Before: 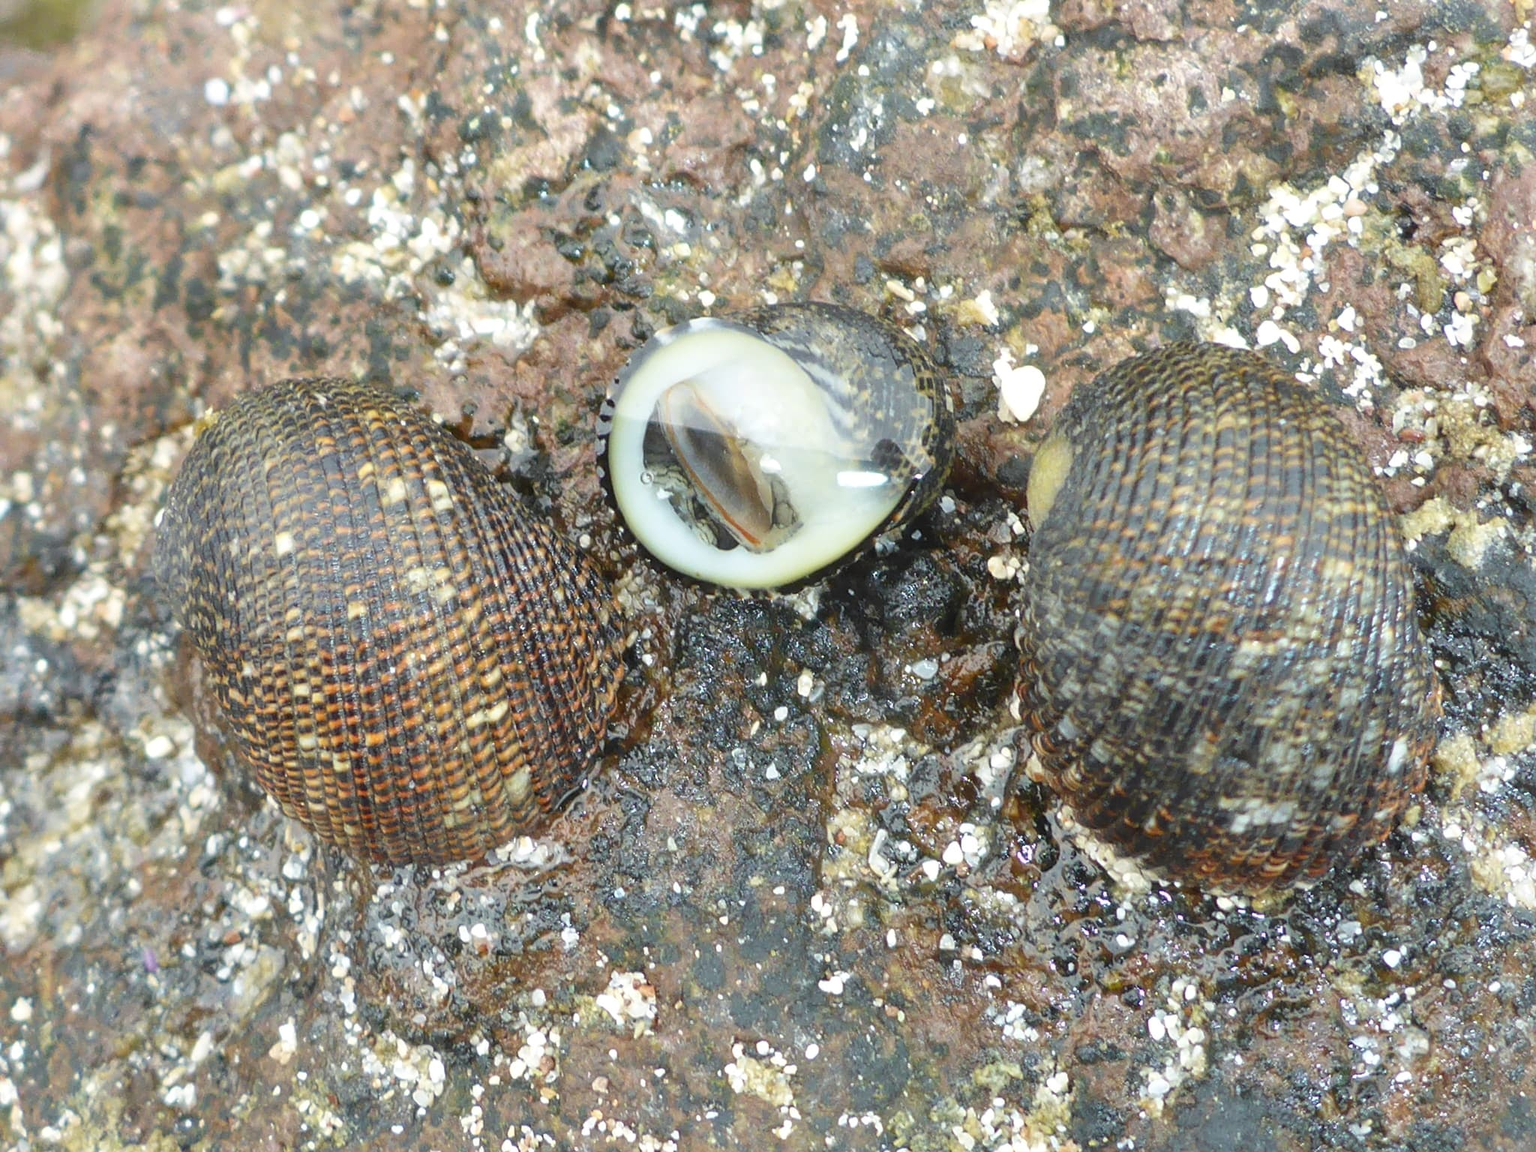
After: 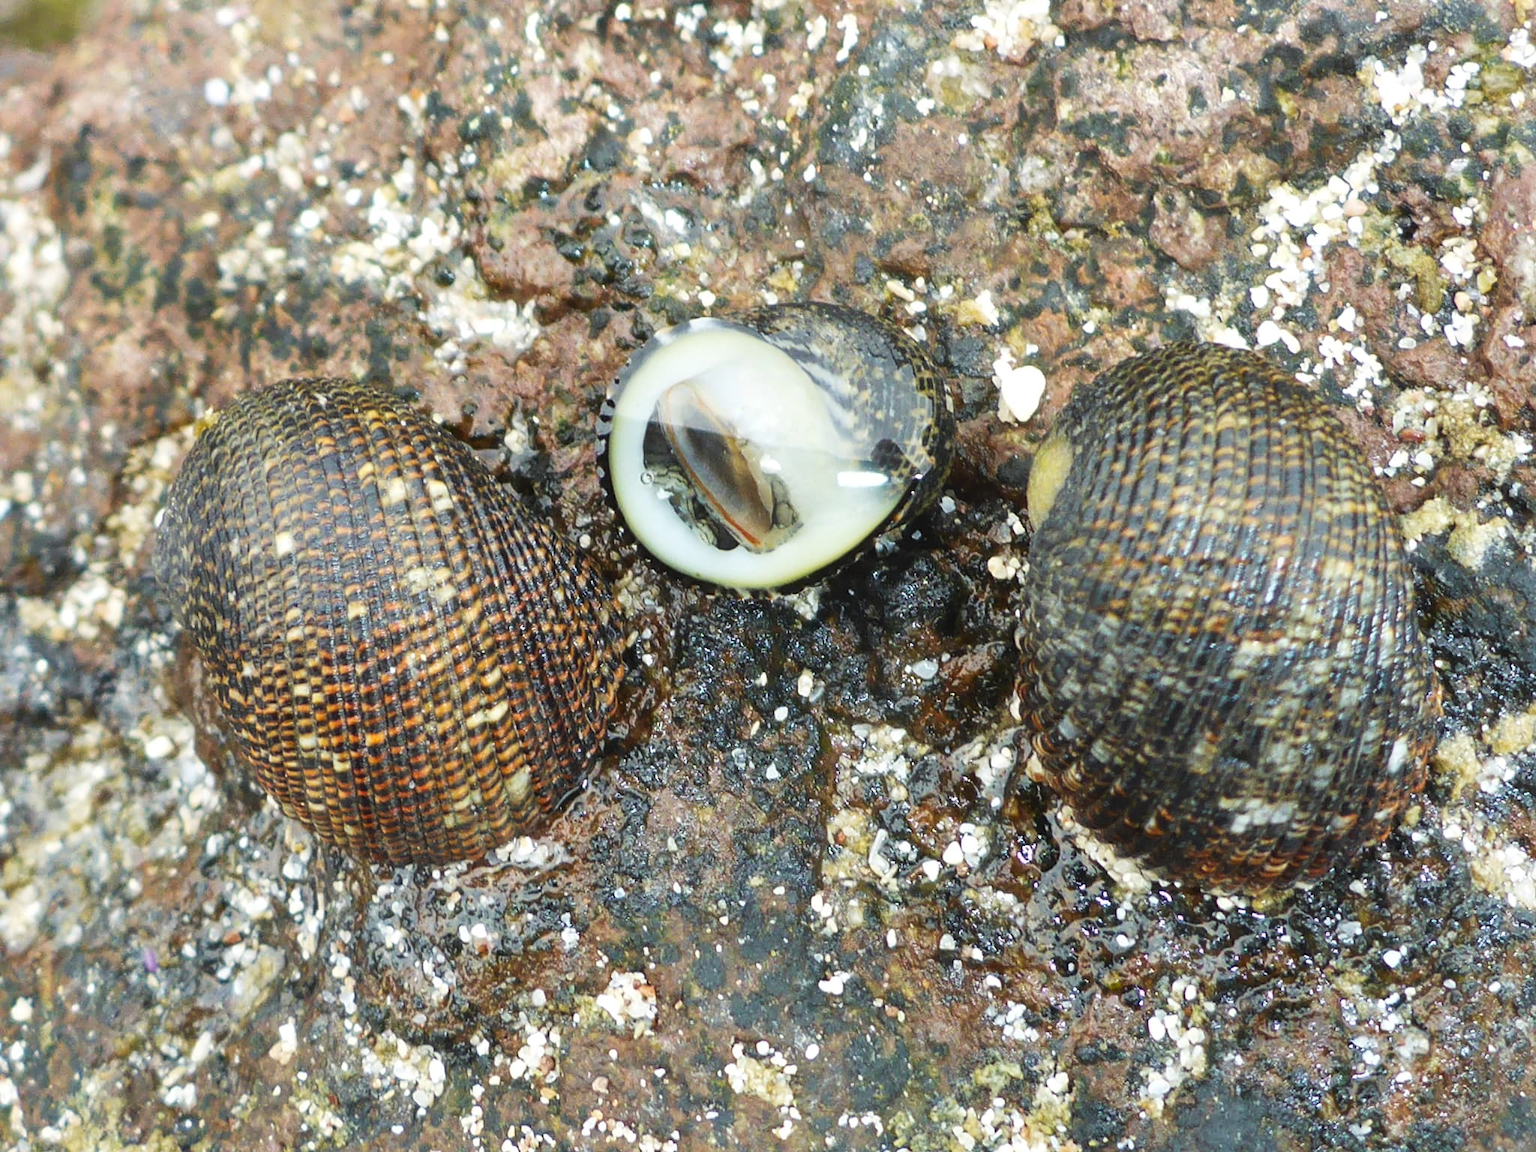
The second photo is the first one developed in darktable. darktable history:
tone curve: curves: ch0 [(0, 0) (0.003, 0.012) (0.011, 0.015) (0.025, 0.02) (0.044, 0.032) (0.069, 0.044) (0.1, 0.063) (0.136, 0.085) (0.177, 0.121) (0.224, 0.159) (0.277, 0.207) (0.335, 0.261) (0.399, 0.328) (0.468, 0.41) (0.543, 0.506) (0.623, 0.609) (0.709, 0.719) (0.801, 0.82) (0.898, 0.907) (1, 1)], preserve colors none
